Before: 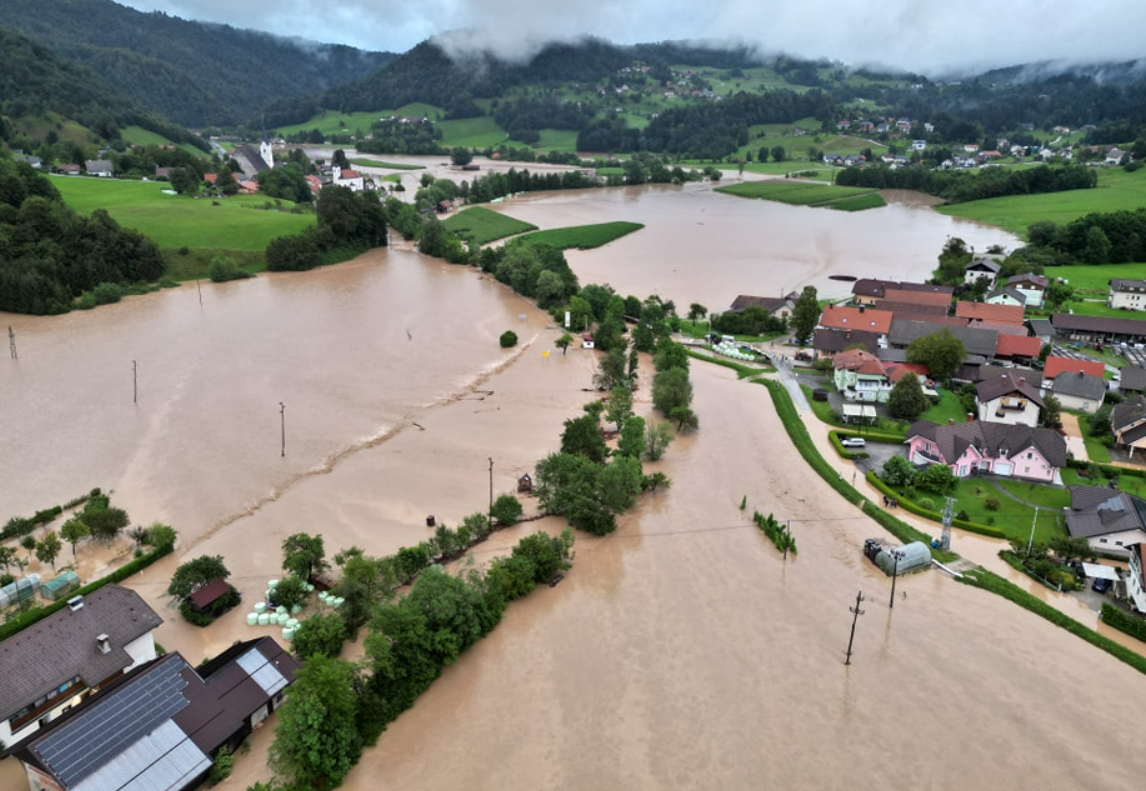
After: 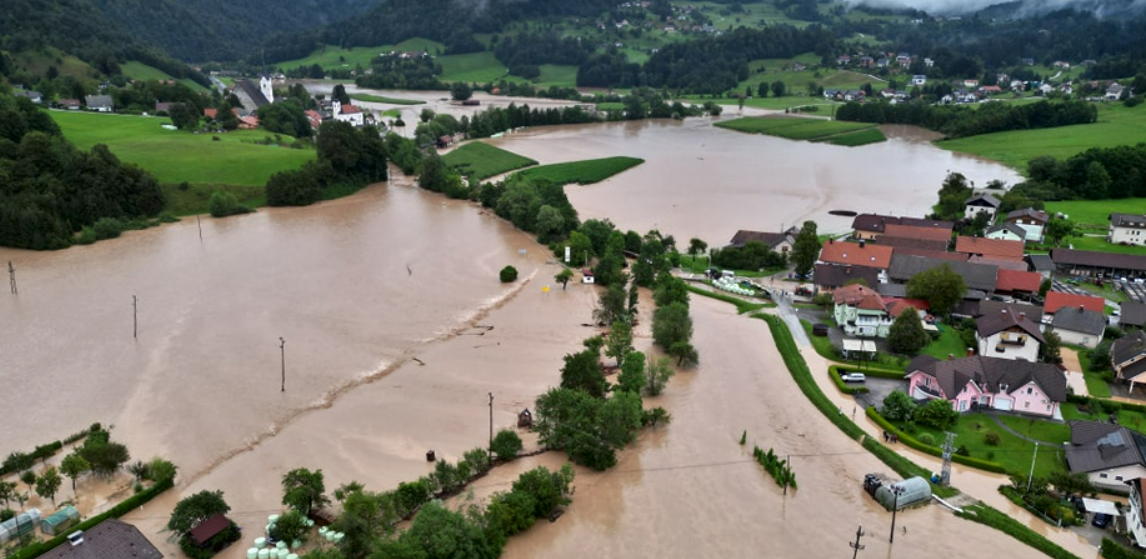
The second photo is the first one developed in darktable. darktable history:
crop and rotate: top 8.293%, bottom 20.996%
contrast brightness saturation: brightness -0.09
